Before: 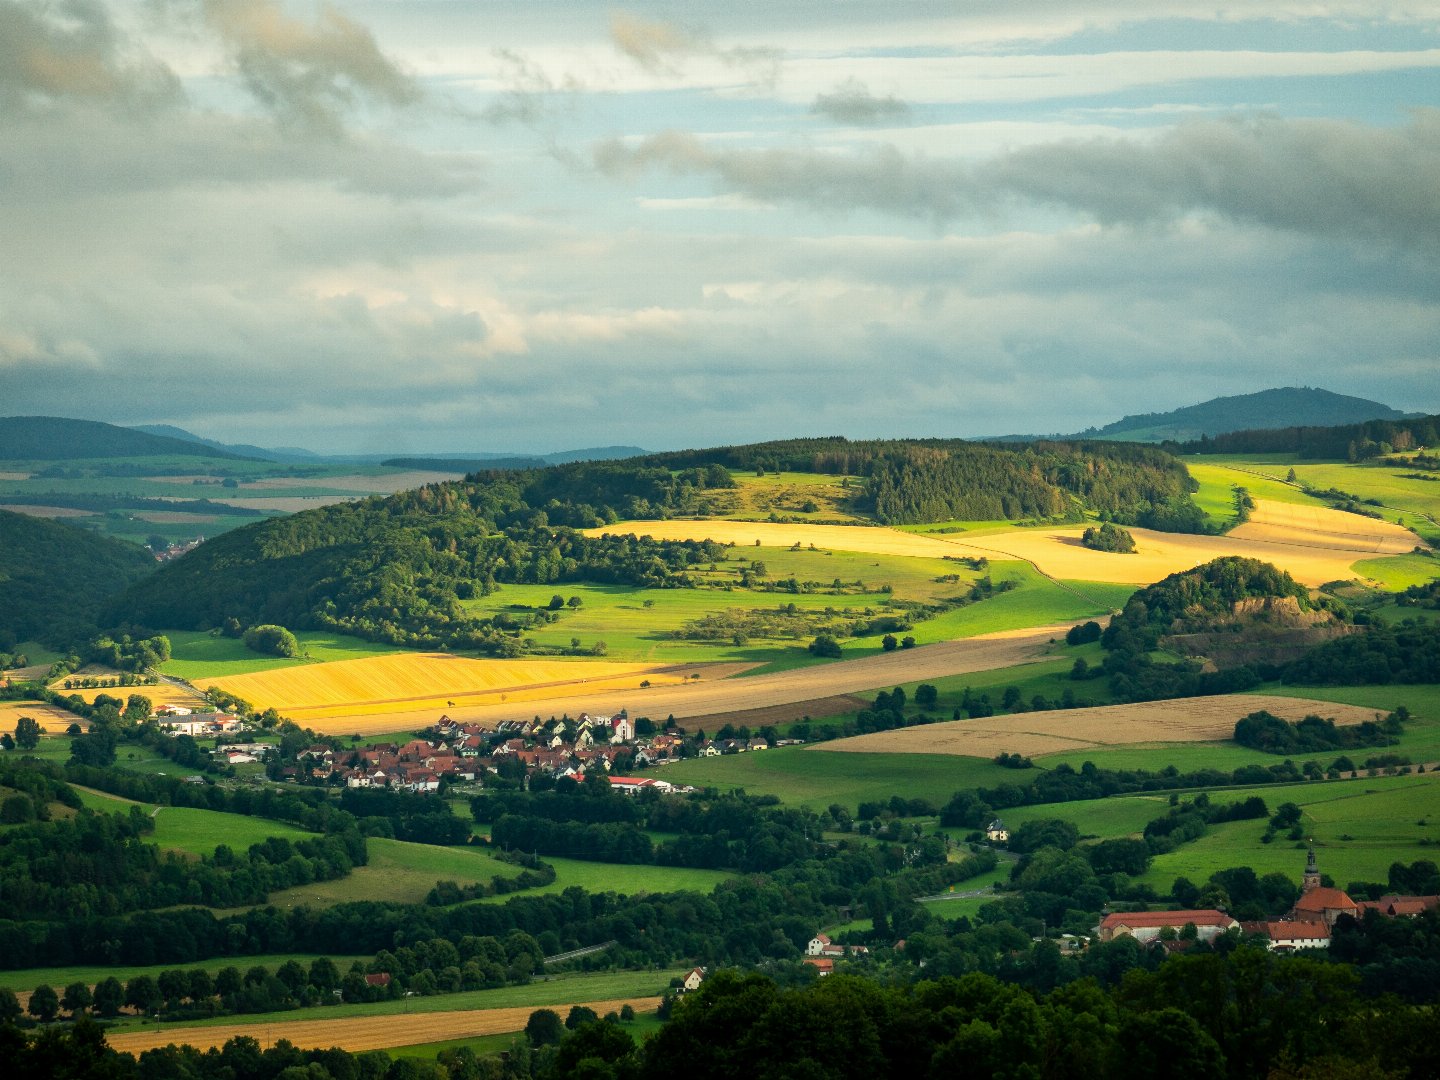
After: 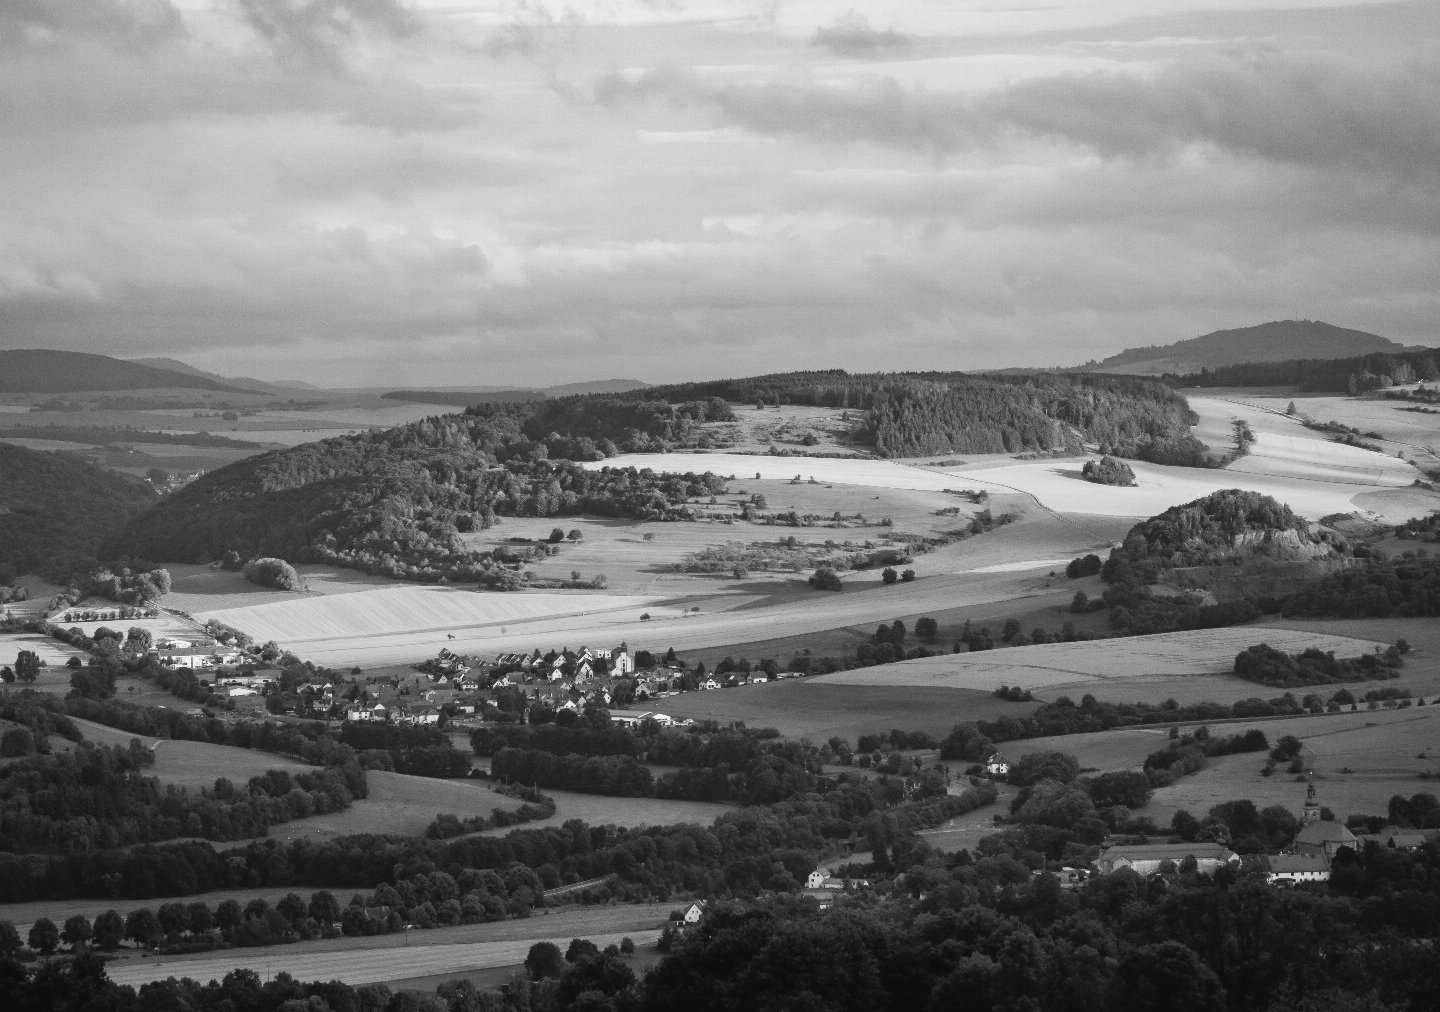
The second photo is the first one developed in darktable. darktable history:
crop and rotate: top 6.25%
color balance: lift [1.004, 1.002, 1.002, 0.998], gamma [1, 1.007, 1.002, 0.993], gain [1, 0.977, 1.013, 1.023], contrast -3.64%
monochrome: on, module defaults
